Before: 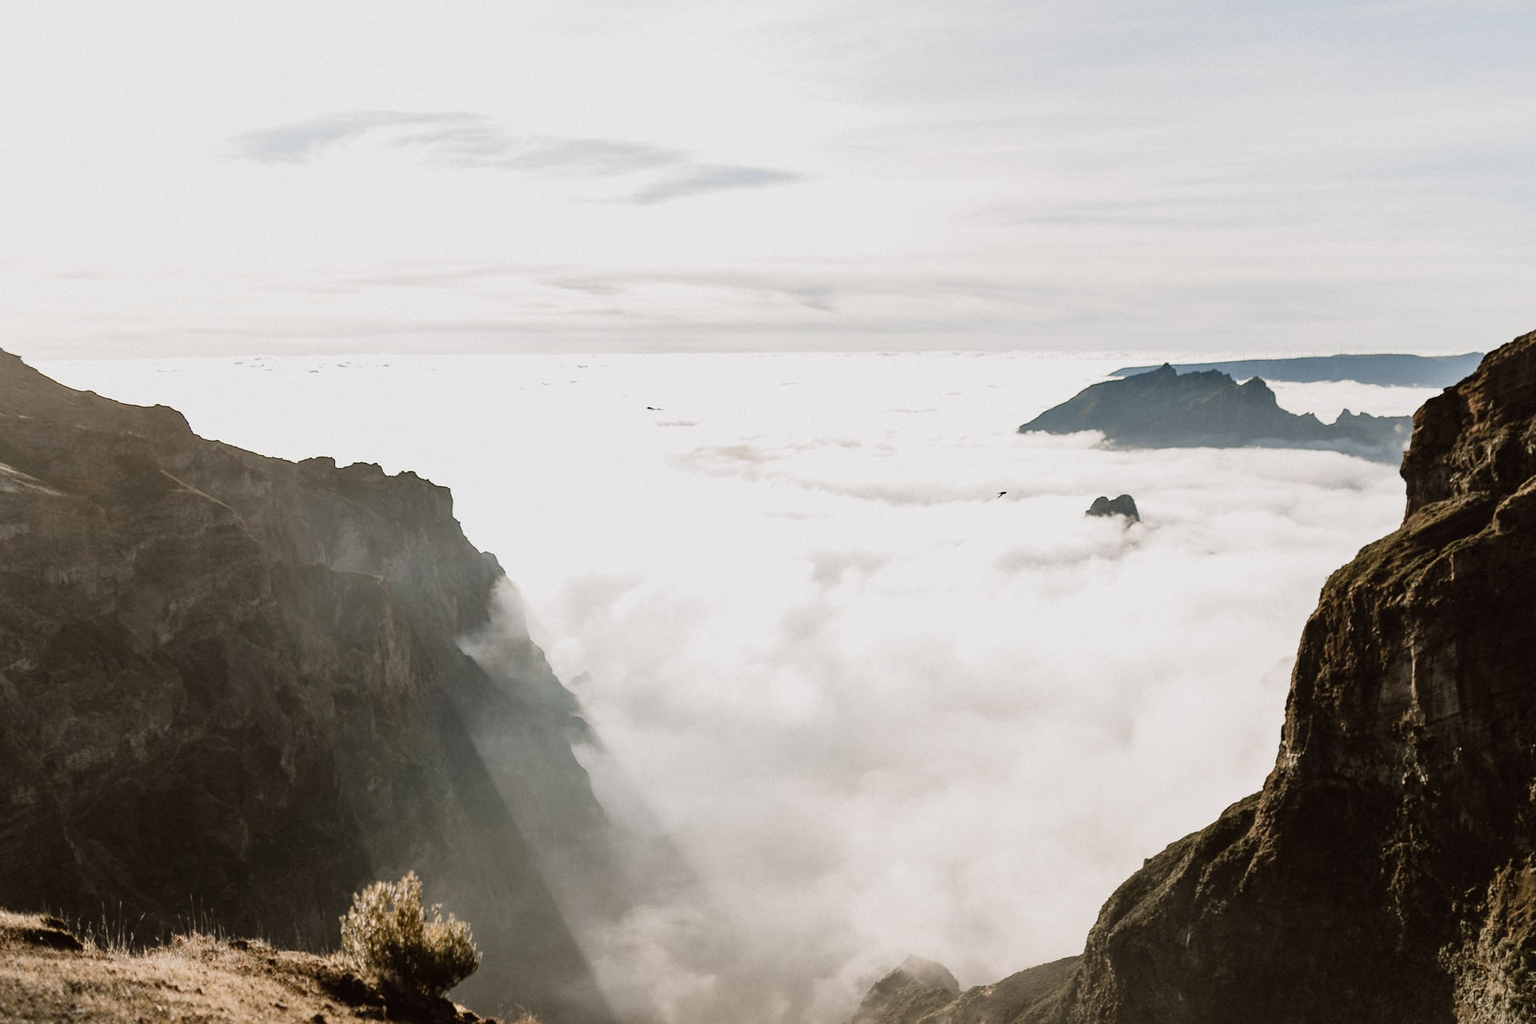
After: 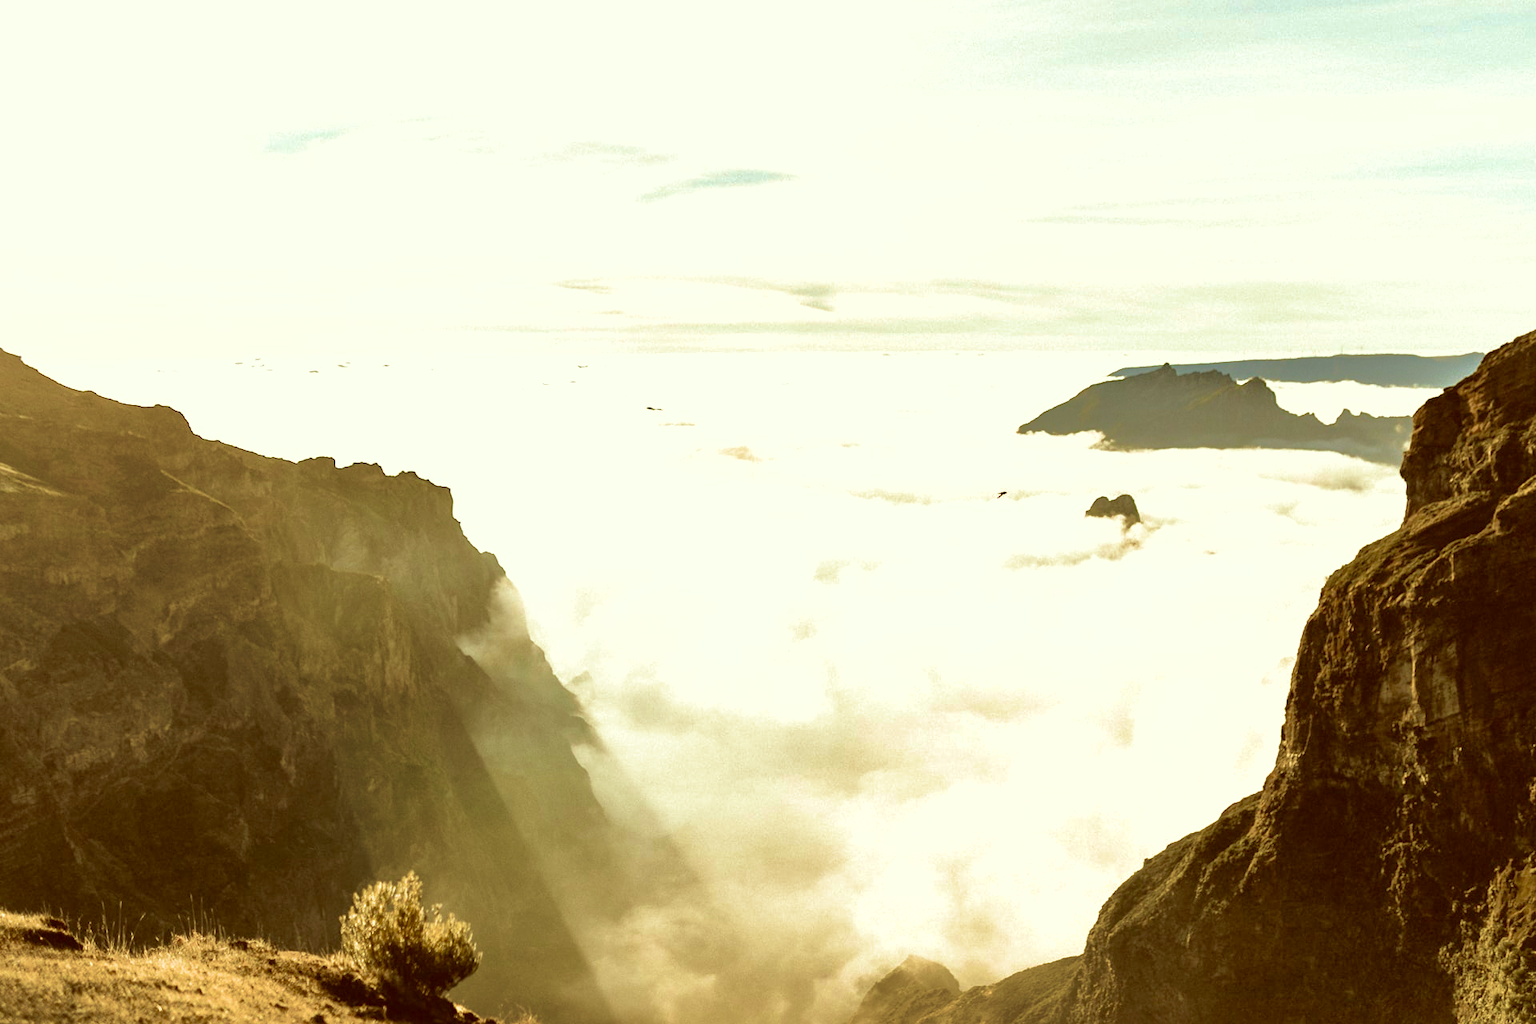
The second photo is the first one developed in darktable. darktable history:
color correction: highlights a* -6.02, highlights b* 9.5, shadows a* 10.2, shadows b* 23.36
exposure: exposure 0.554 EV, compensate exposure bias true, compensate highlight preservation false
velvia: strength 74.09%
shadows and highlights: on, module defaults
